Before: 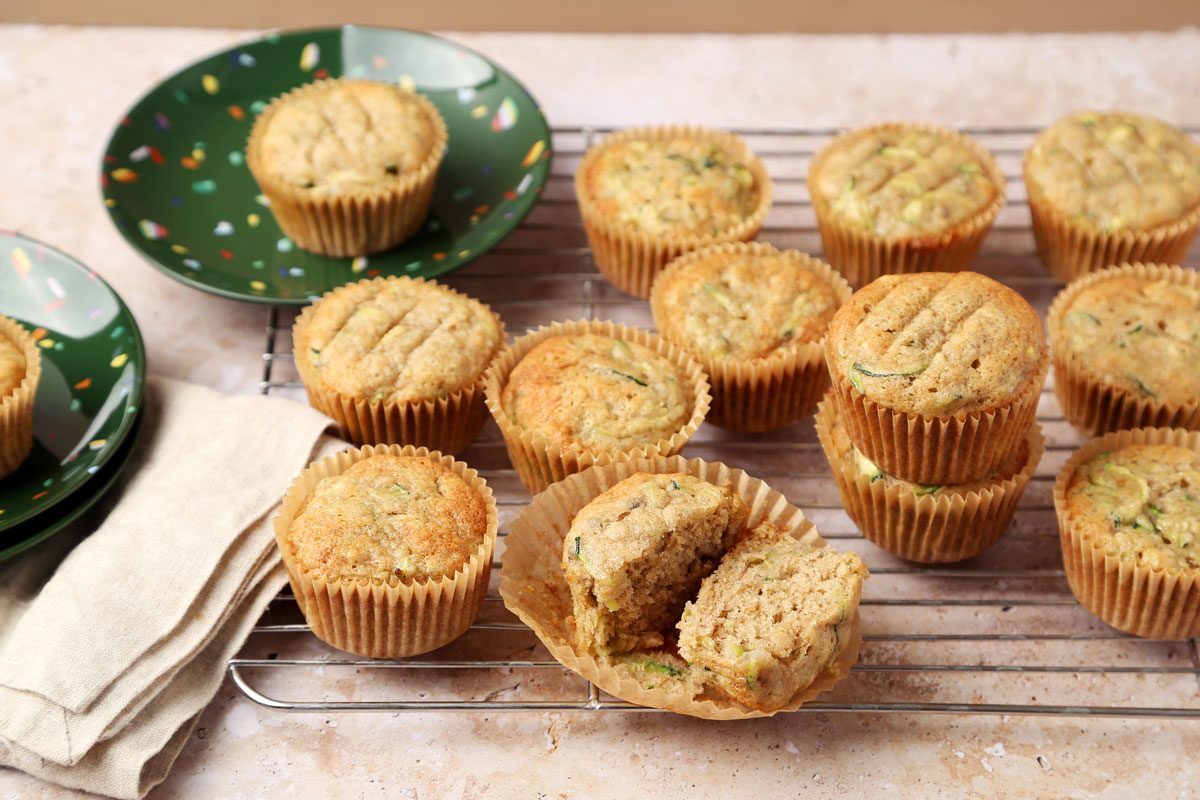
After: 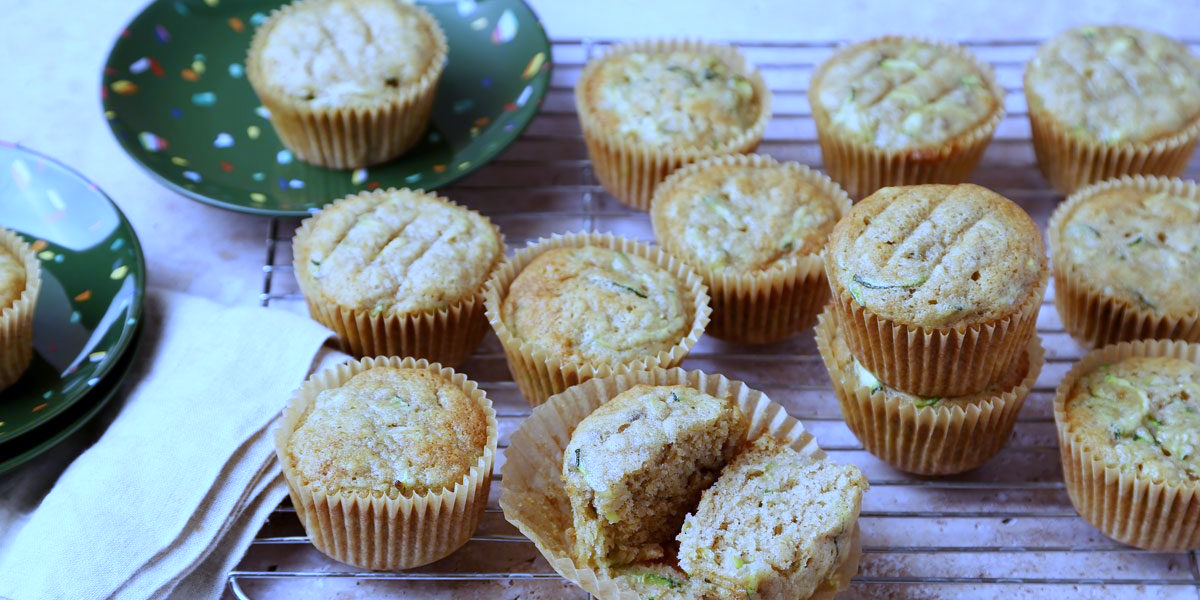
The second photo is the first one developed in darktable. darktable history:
white balance: red 0.766, blue 1.537
crop: top 11.038%, bottom 13.962%
